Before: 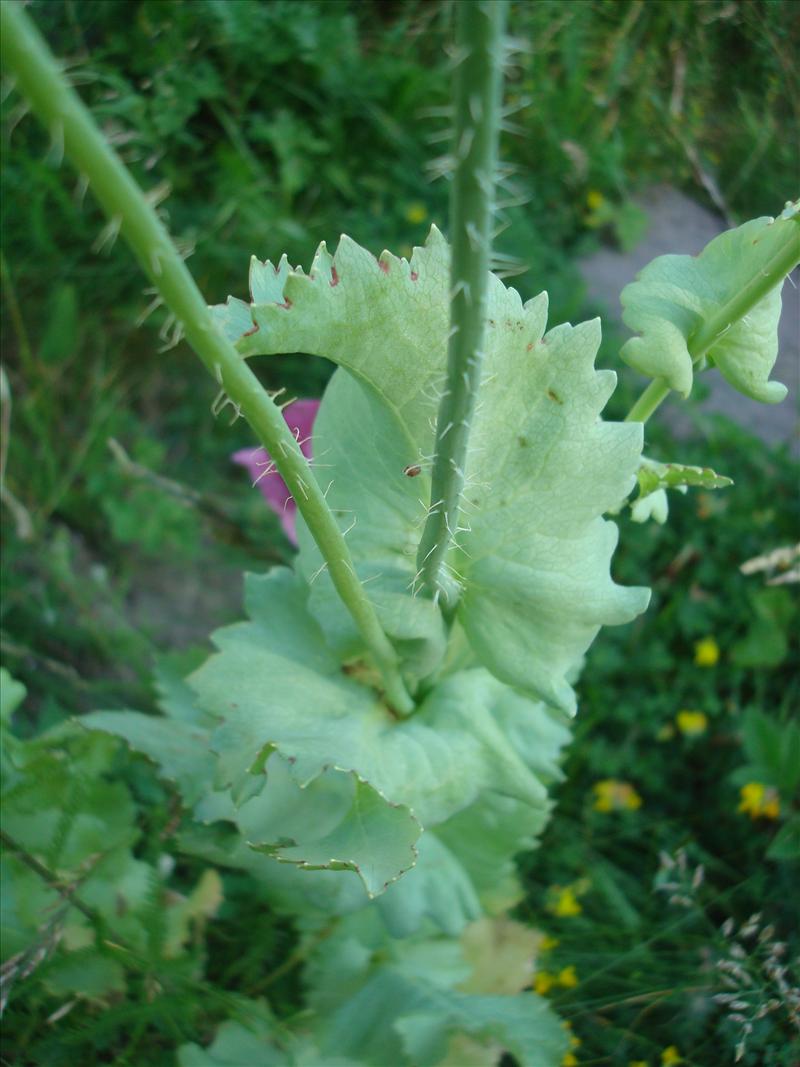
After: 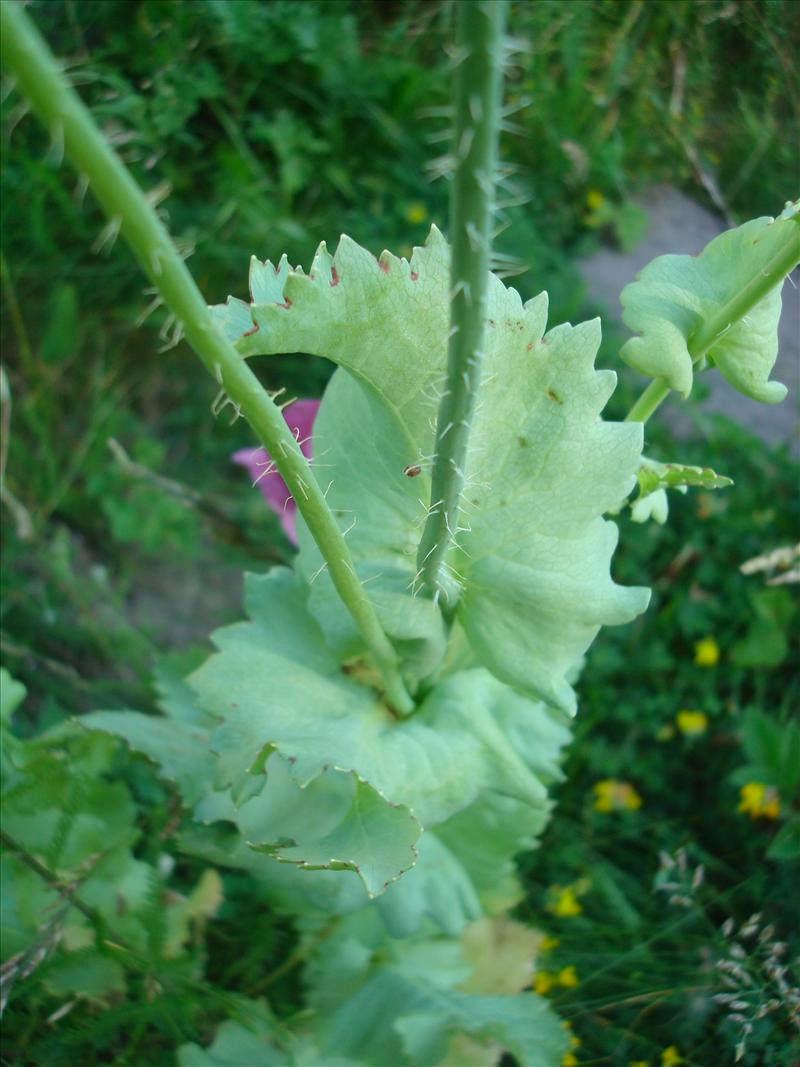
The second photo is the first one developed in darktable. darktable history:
contrast brightness saturation: contrast 0.101, brightness 0.027, saturation 0.089
